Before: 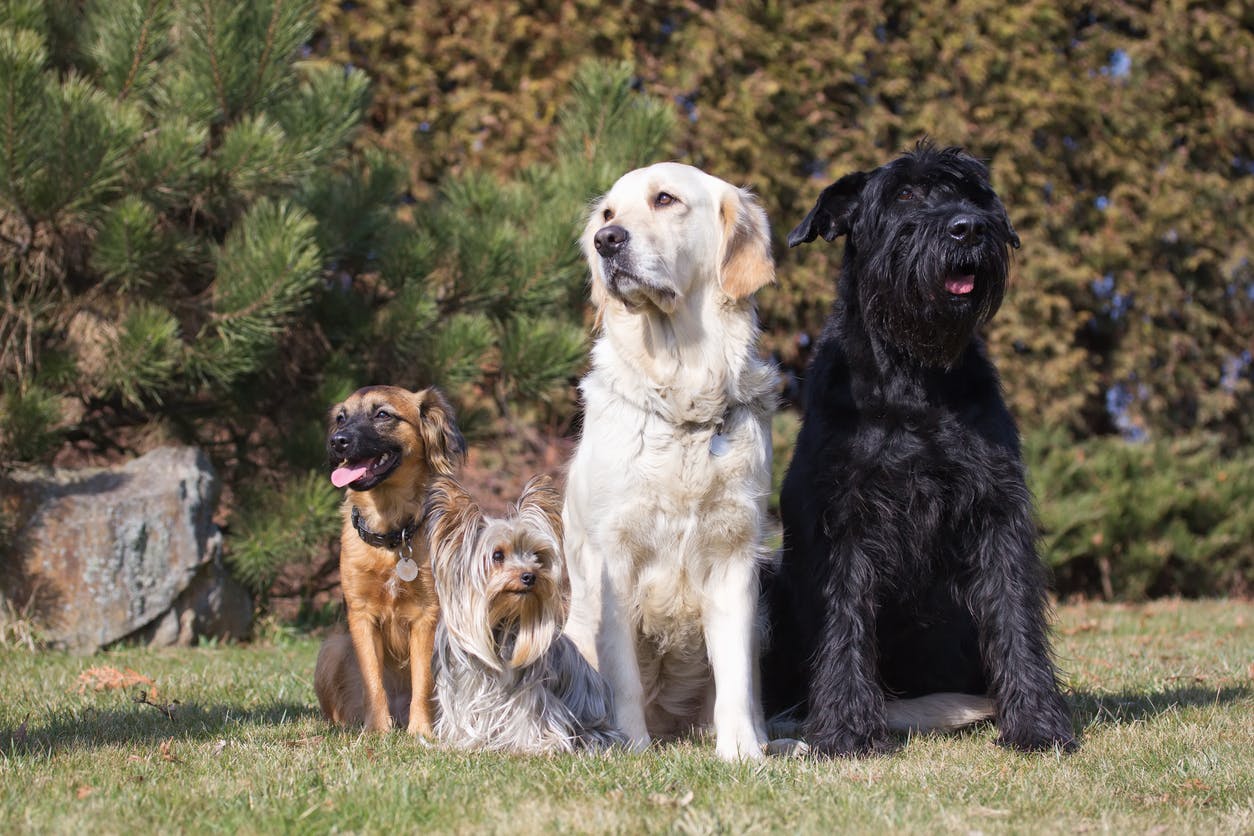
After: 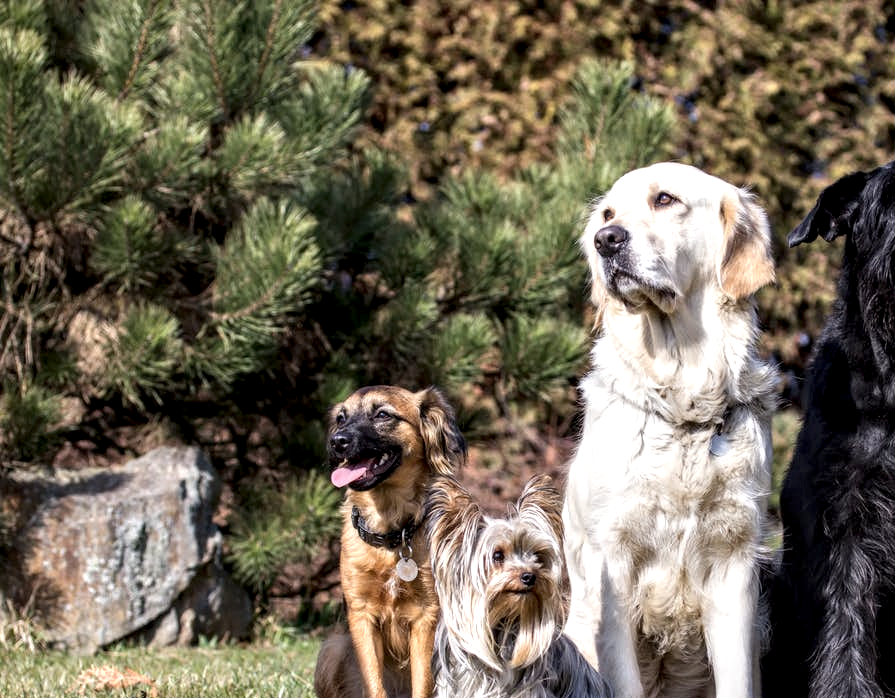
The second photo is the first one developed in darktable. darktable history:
local contrast: highlights 18%, detail 188%
crop: right 28.612%, bottom 16.483%
